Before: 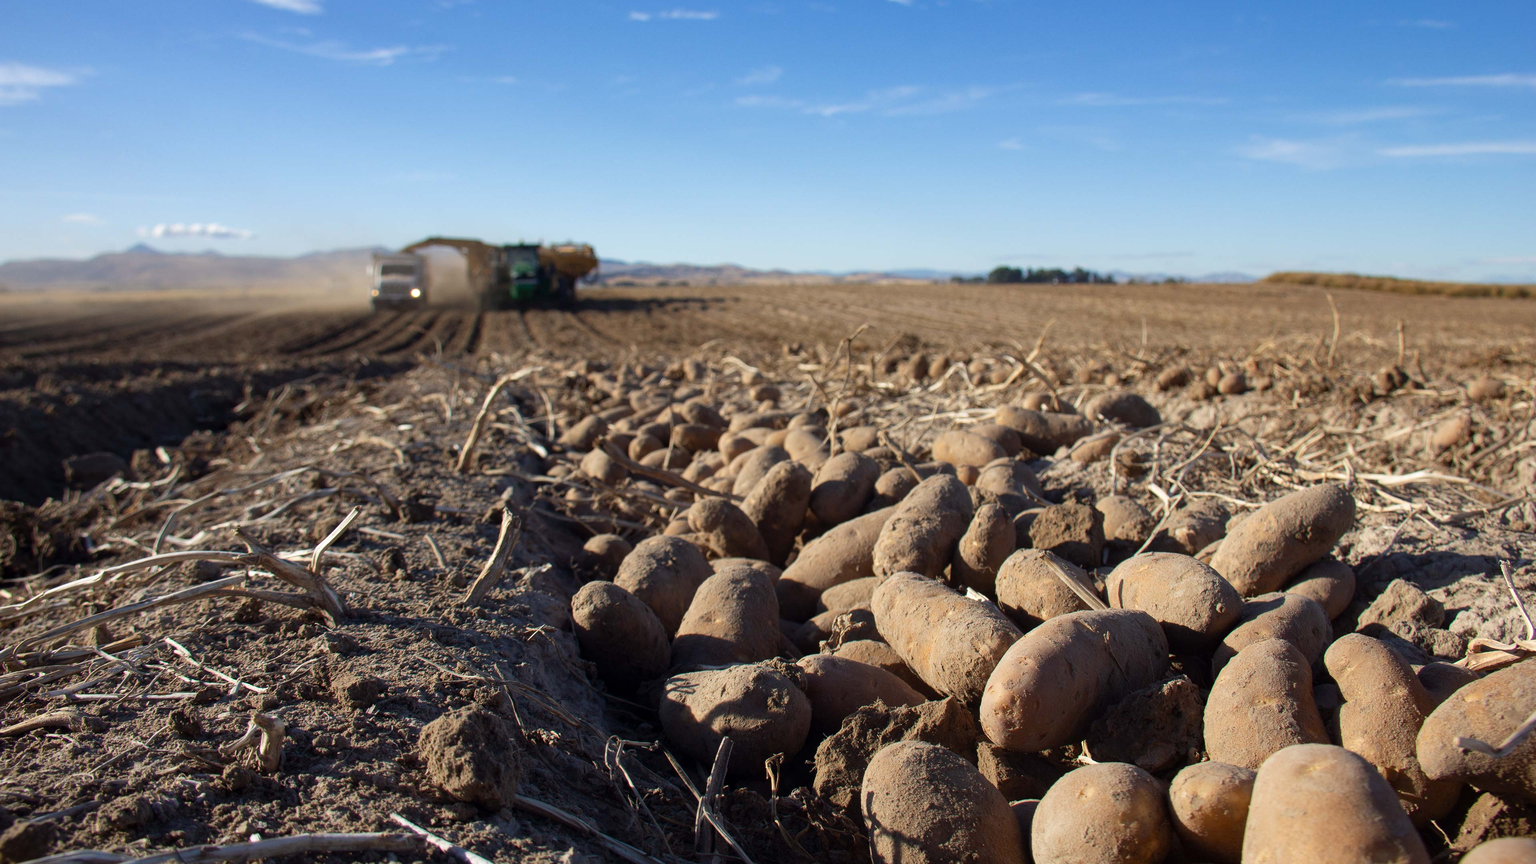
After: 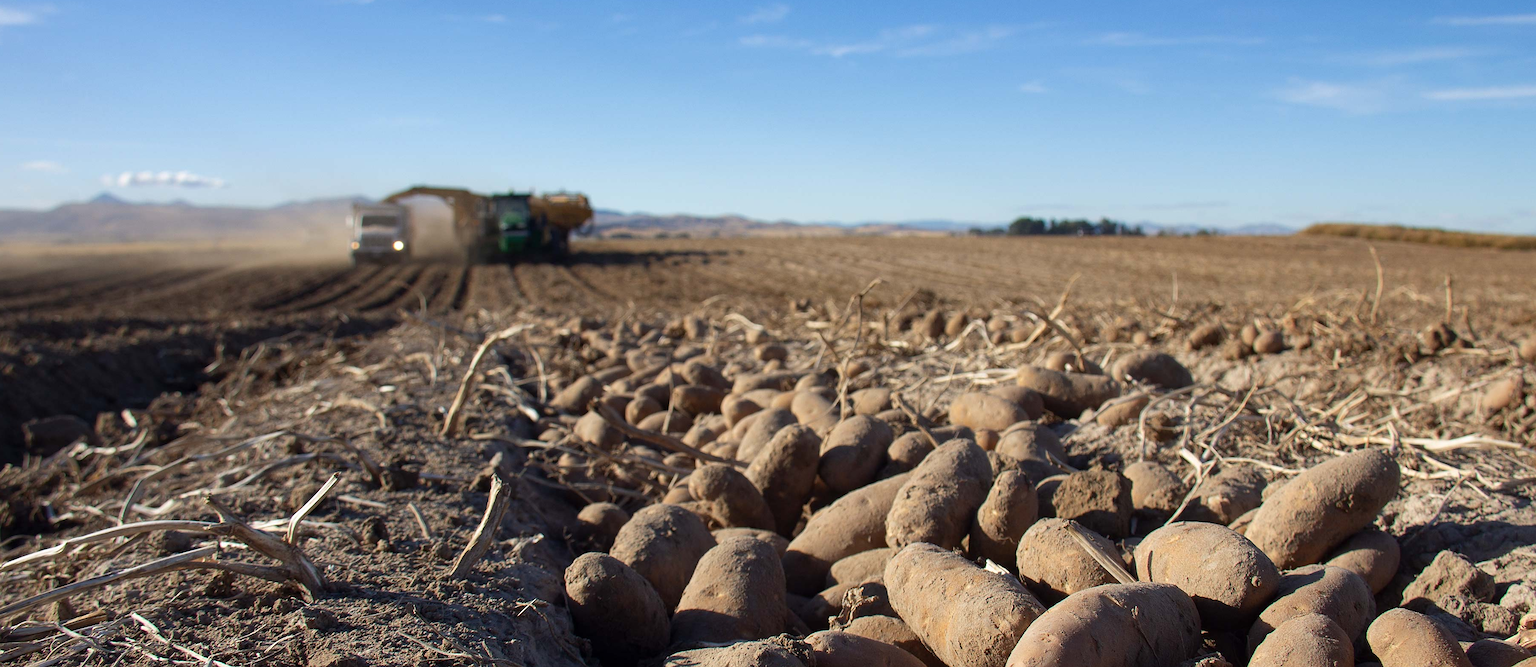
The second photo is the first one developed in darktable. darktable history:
crop: left 2.737%, top 7.287%, right 3.421%, bottom 20.179%
sharpen: radius 1.864, amount 0.398, threshold 1.271
